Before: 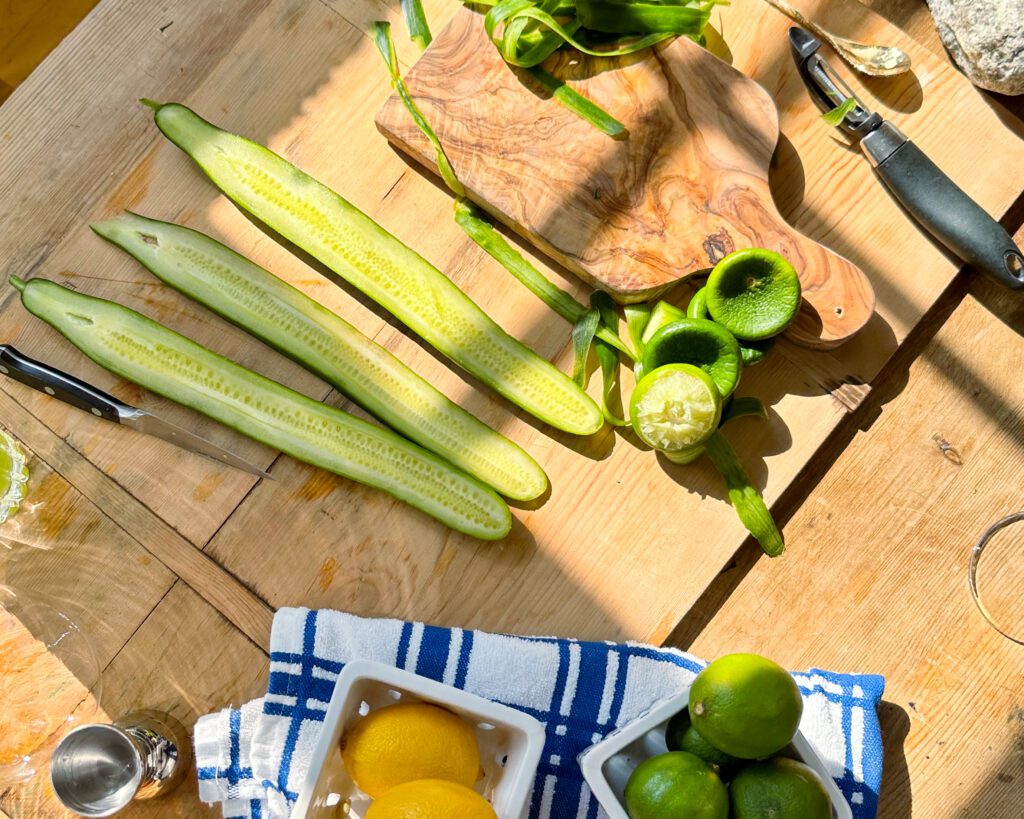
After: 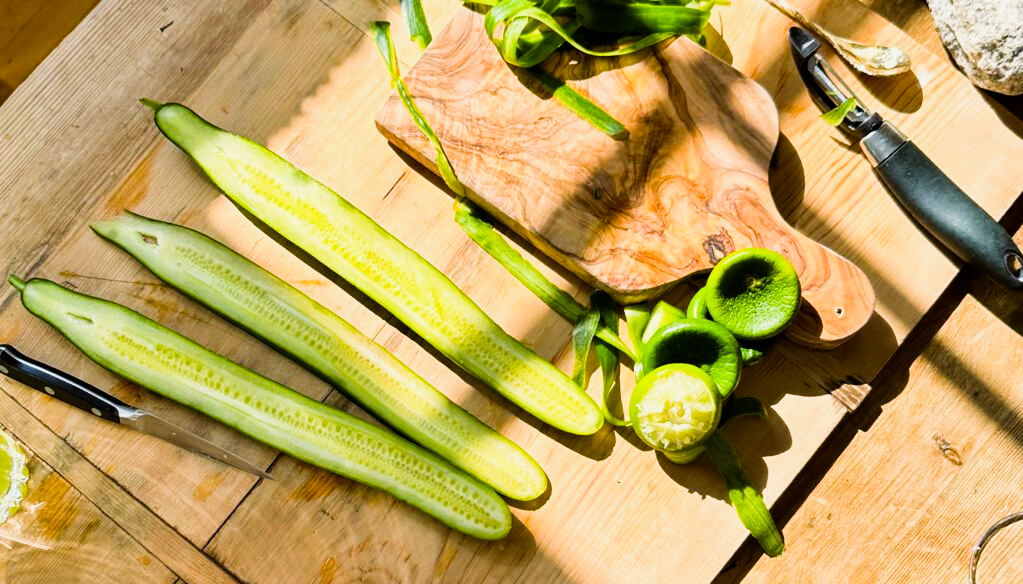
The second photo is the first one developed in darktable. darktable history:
sigmoid: contrast 1.86, skew 0.35
crop: bottom 28.576%
